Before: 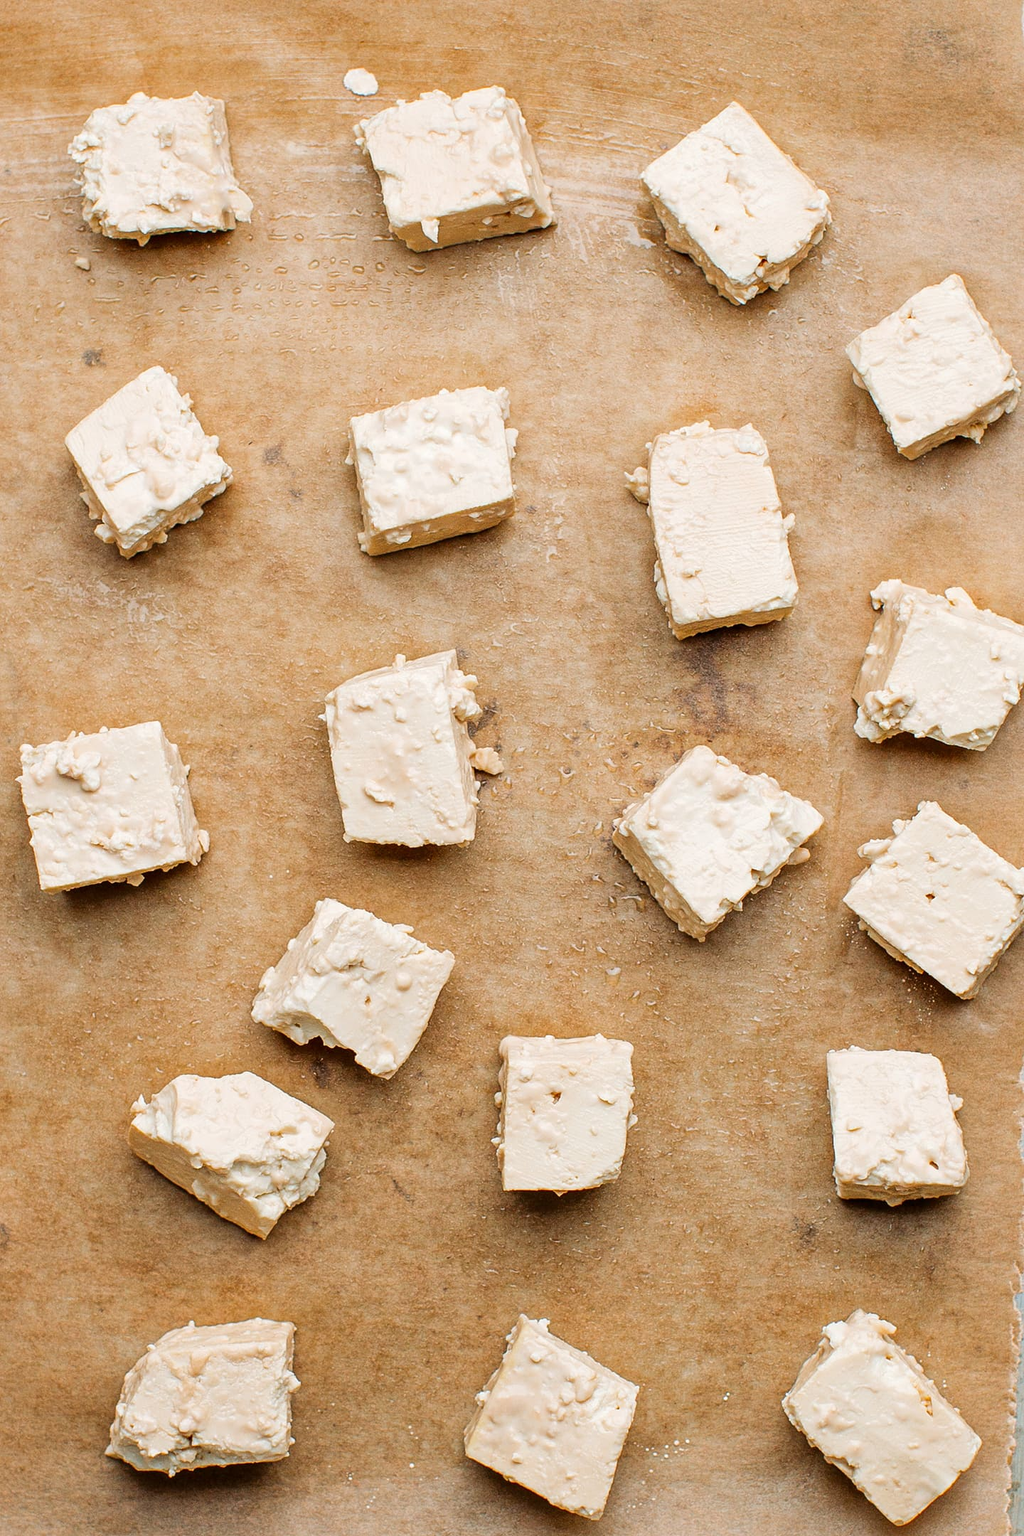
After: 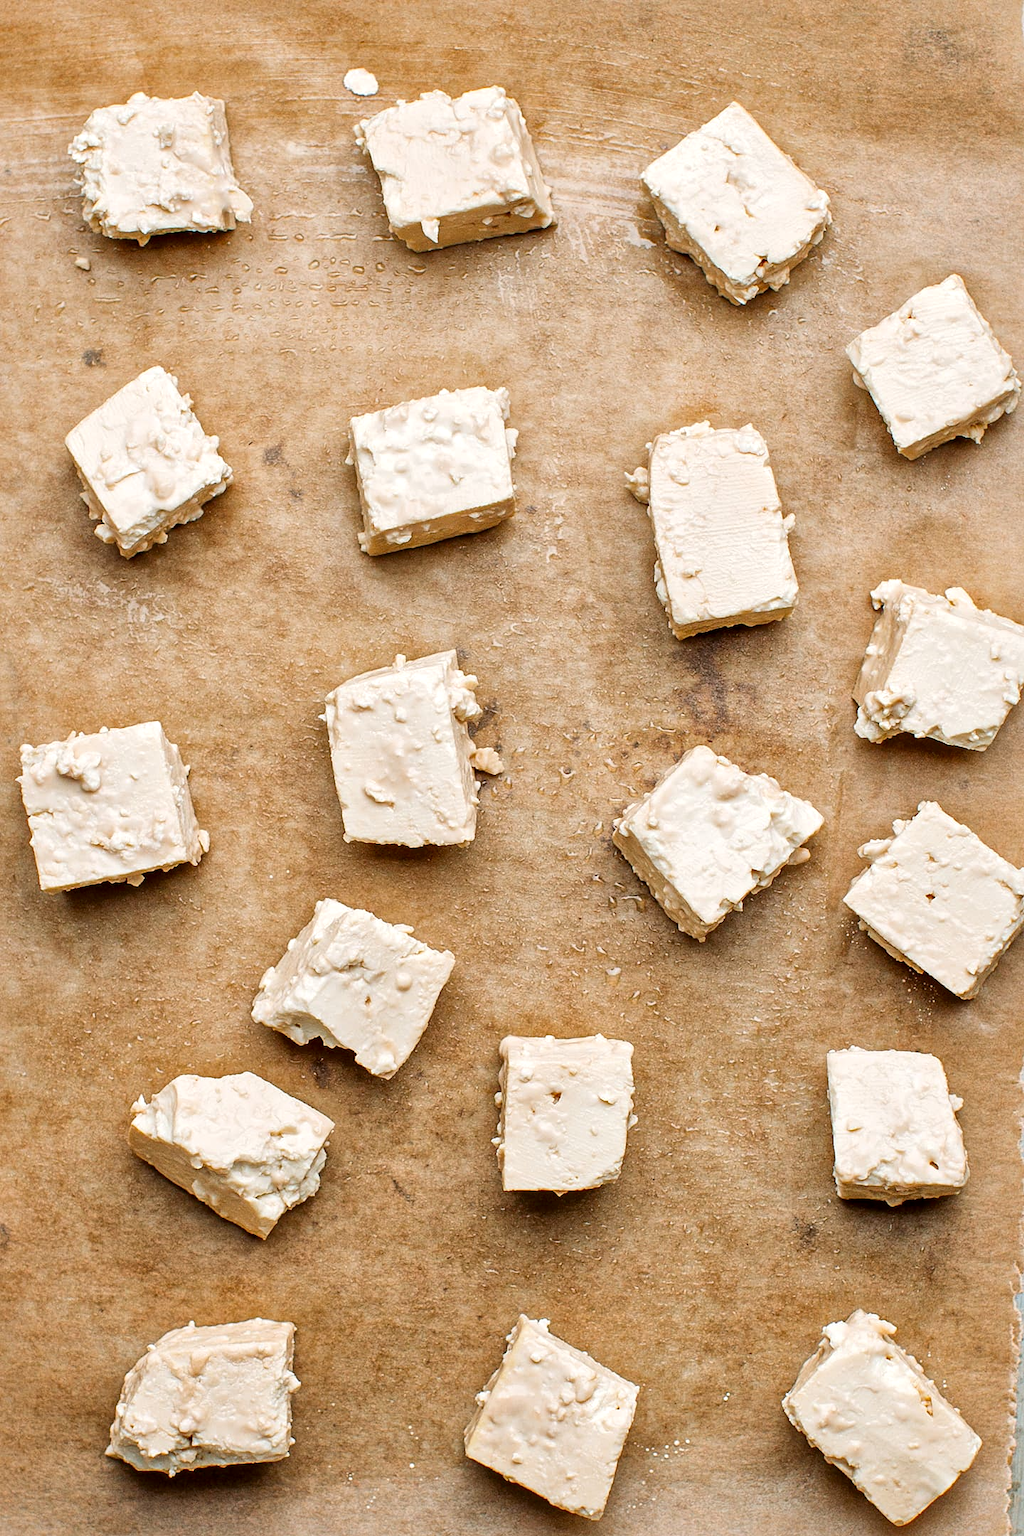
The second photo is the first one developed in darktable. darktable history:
local contrast: mode bilateral grid, contrast 21, coarseness 51, detail 150%, midtone range 0.2
